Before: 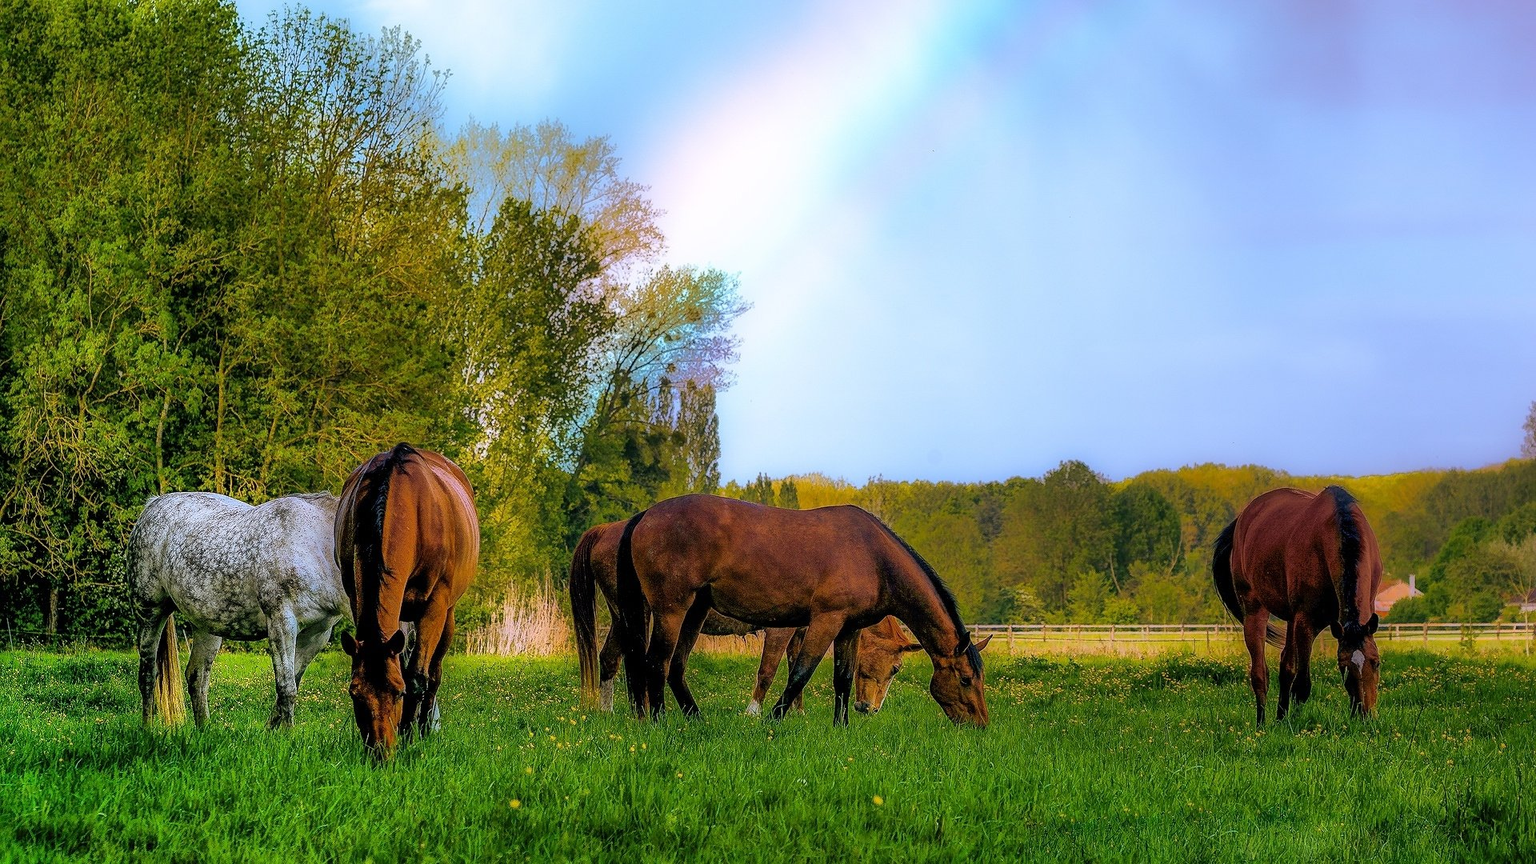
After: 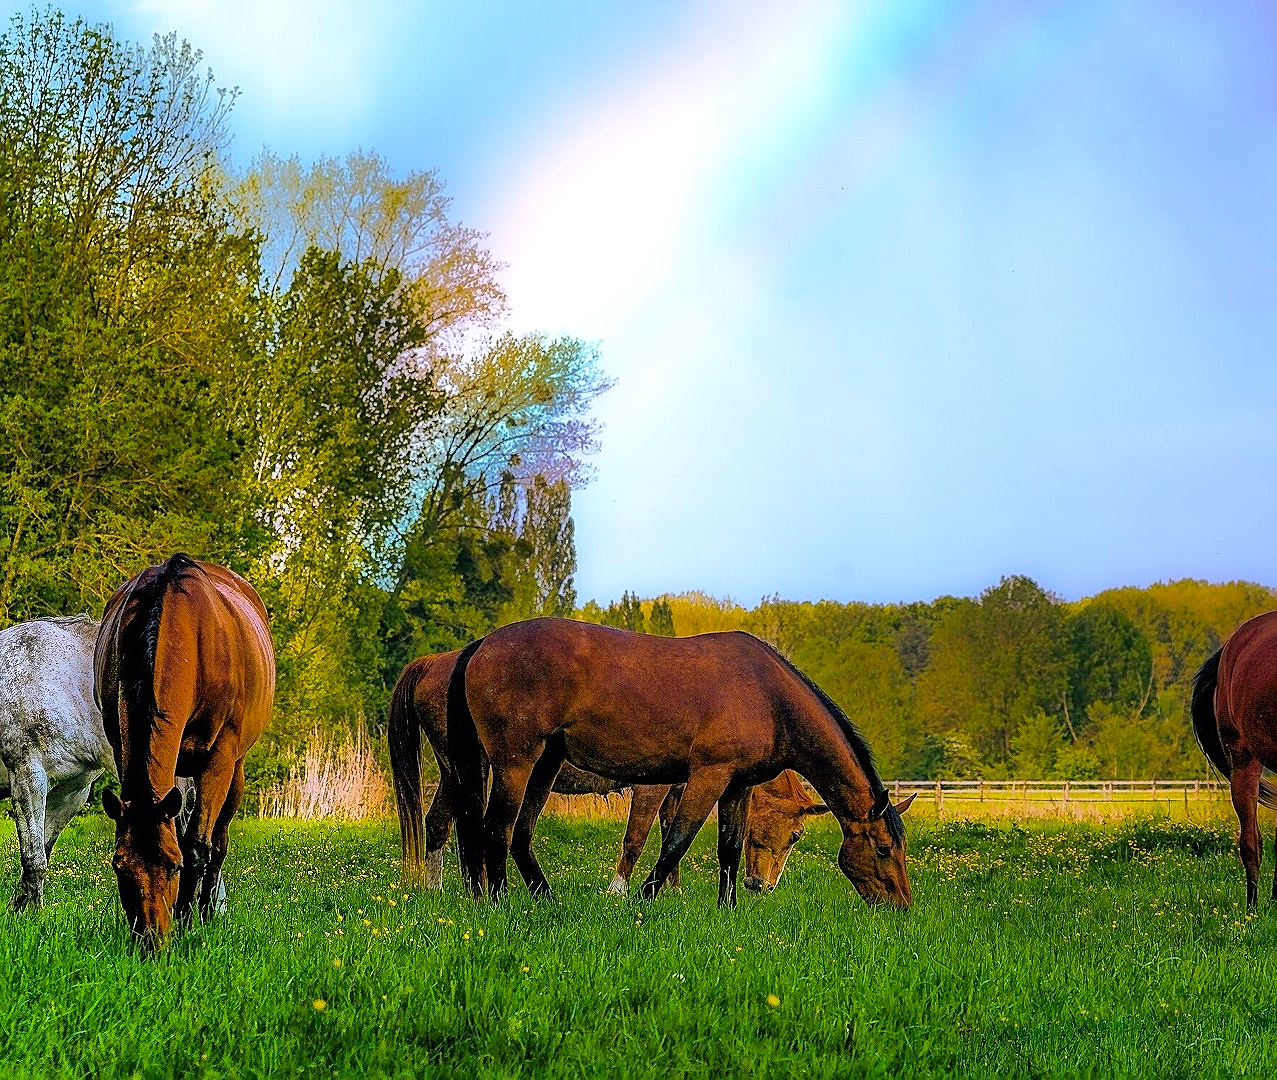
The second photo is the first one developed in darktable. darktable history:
color balance rgb: linear chroma grading › global chroma 3.45%, perceptual saturation grading › global saturation 11.24%, perceptual brilliance grading › global brilliance 3.04%, global vibrance 2.8%
crop: left 16.899%, right 16.556%
sharpen: on, module defaults
